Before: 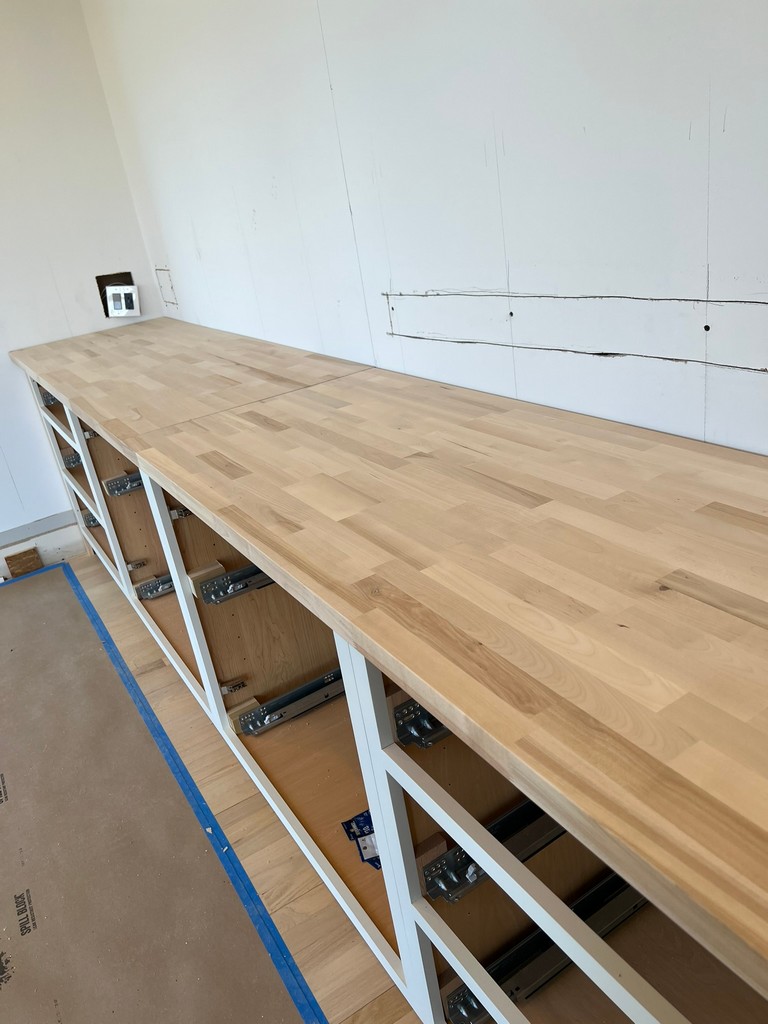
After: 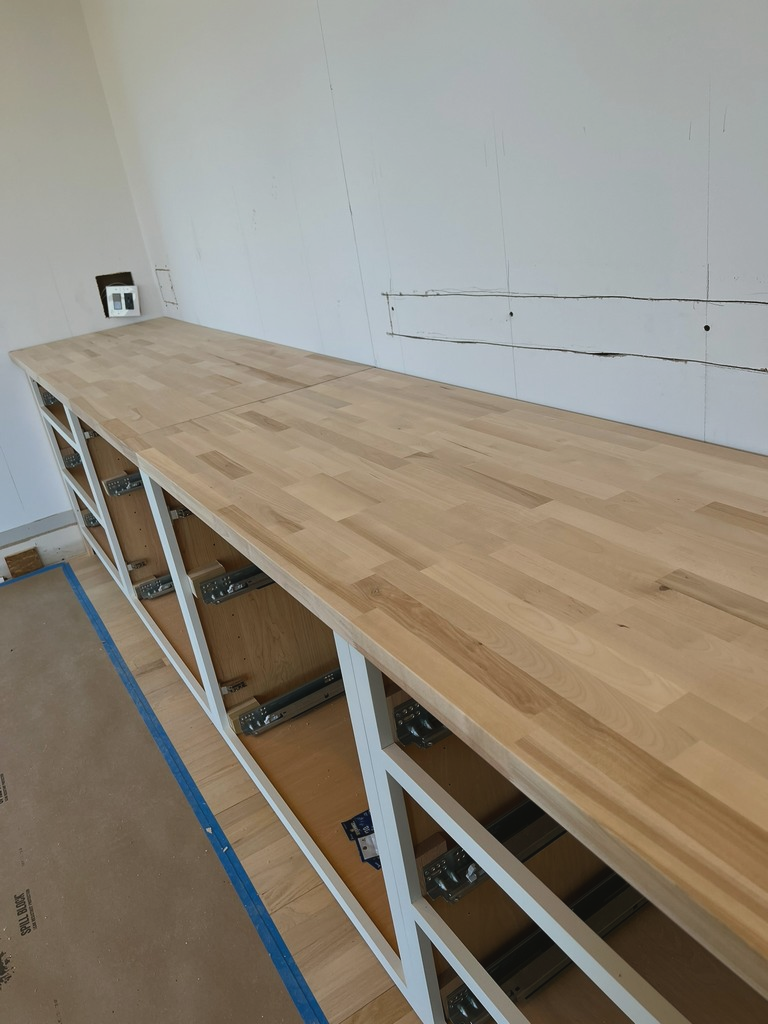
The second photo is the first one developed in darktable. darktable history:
exposure: exposure -0.565 EV, compensate exposure bias true, compensate highlight preservation false
color balance rgb: shadows lift › chroma 4.04%, shadows lift › hue 89.6°, global offset › luminance 0.498%, perceptual saturation grading › global saturation 2.465%
